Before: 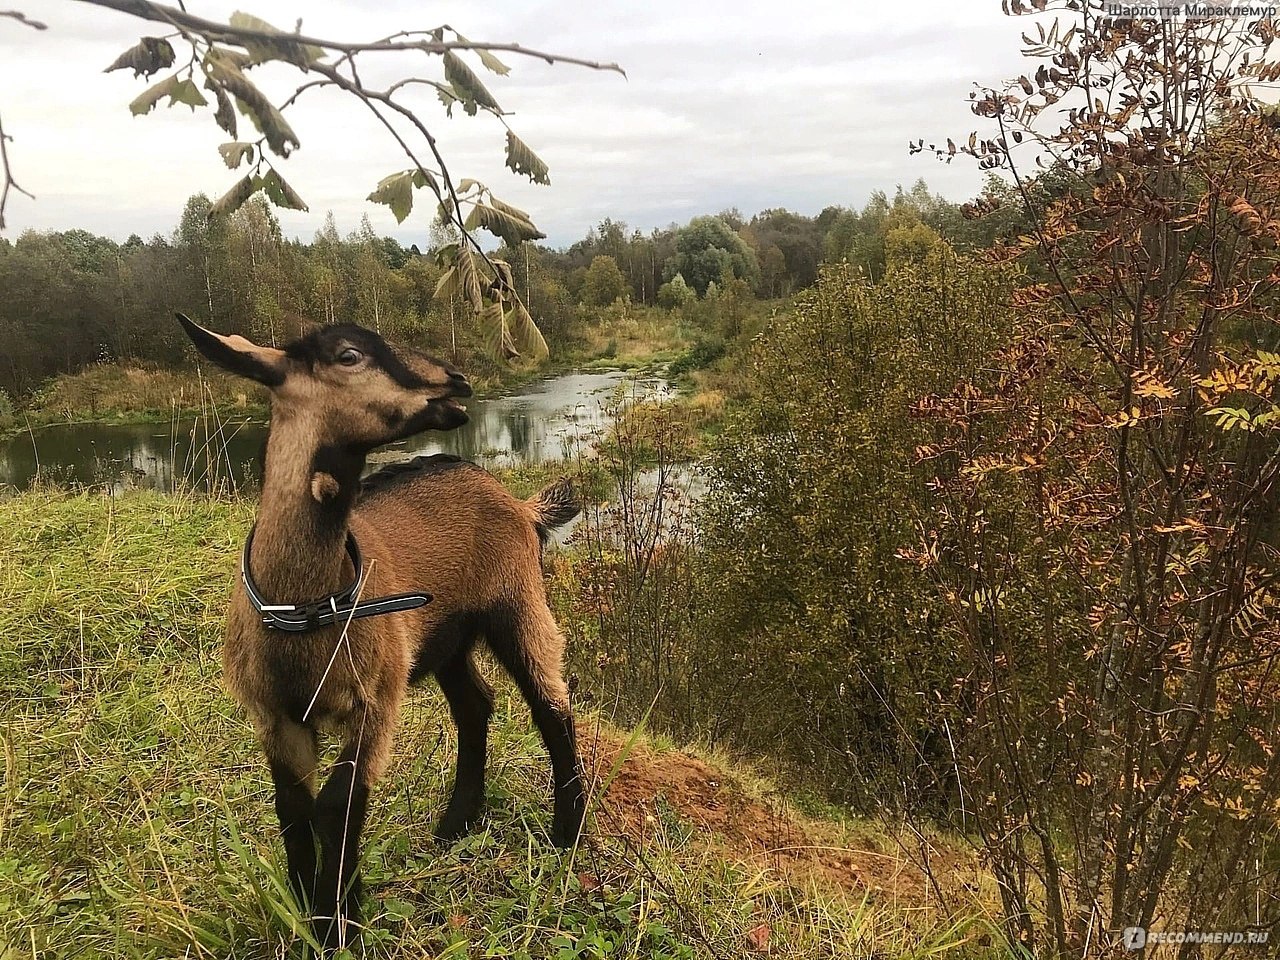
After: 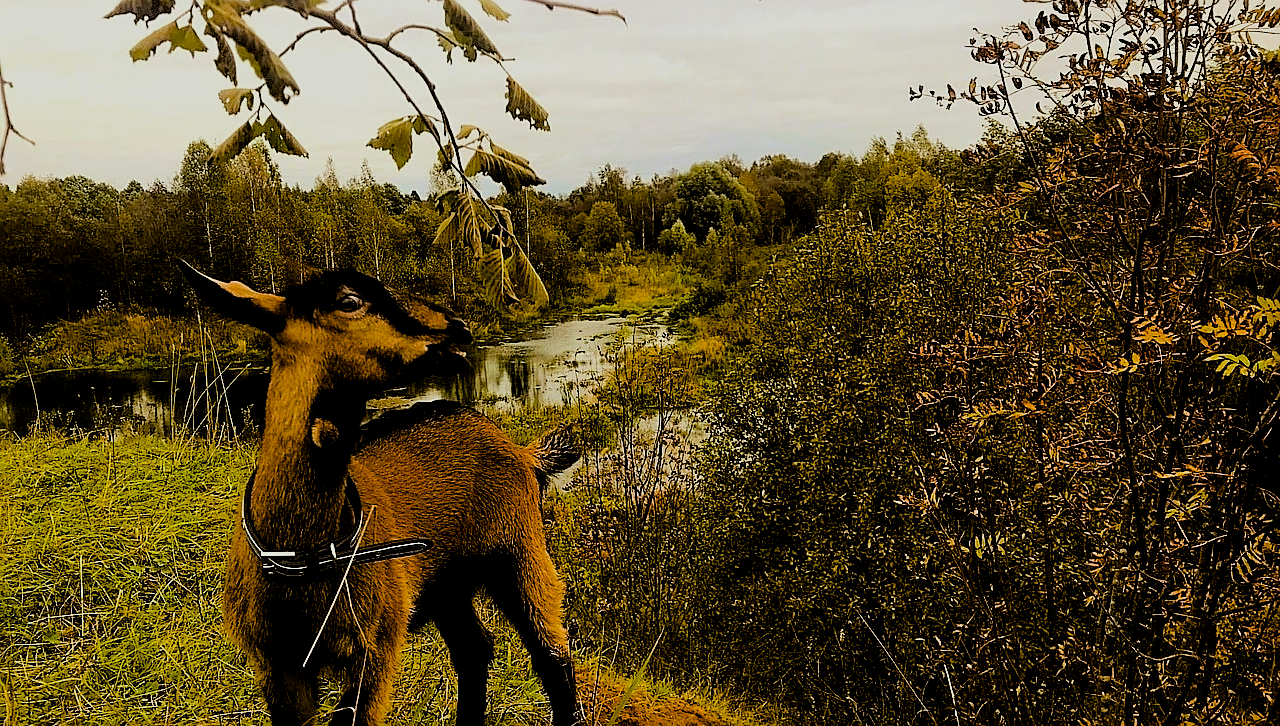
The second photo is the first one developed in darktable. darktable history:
filmic rgb: black relative exposure -2.81 EV, white relative exposure 4.56 EV, hardness 1.7, contrast 1.24, iterations of high-quality reconstruction 0
crop: top 5.67%, bottom 17.839%
sharpen: on, module defaults
color balance rgb: shadows lift › luminance -20.366%, power › chroma 2.523%, power › hue 66.86°, linear chroma grading › global chroma 15.088%, perceptual saturation grading › global saturation 30.781%, saturation formula JzAzBz (2021)
